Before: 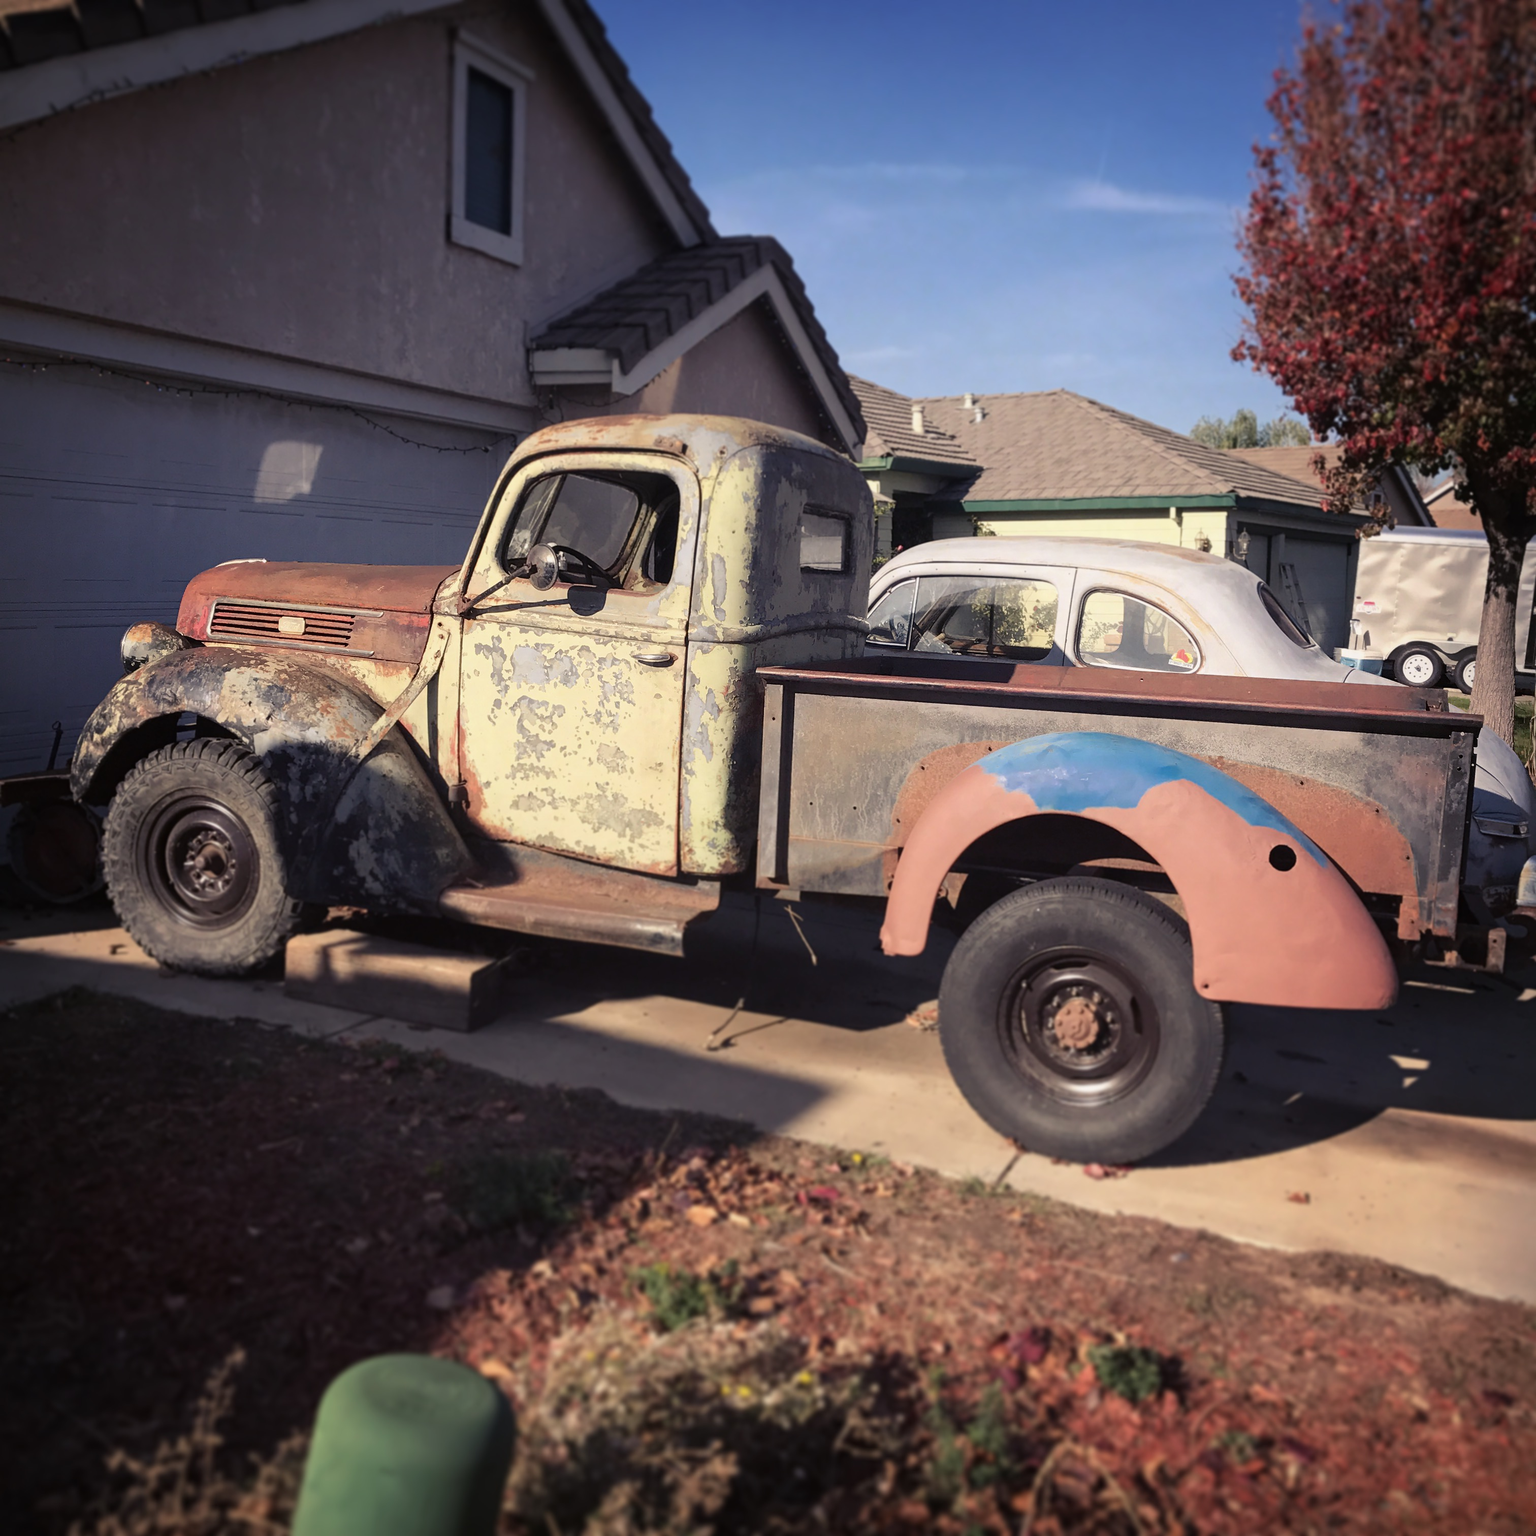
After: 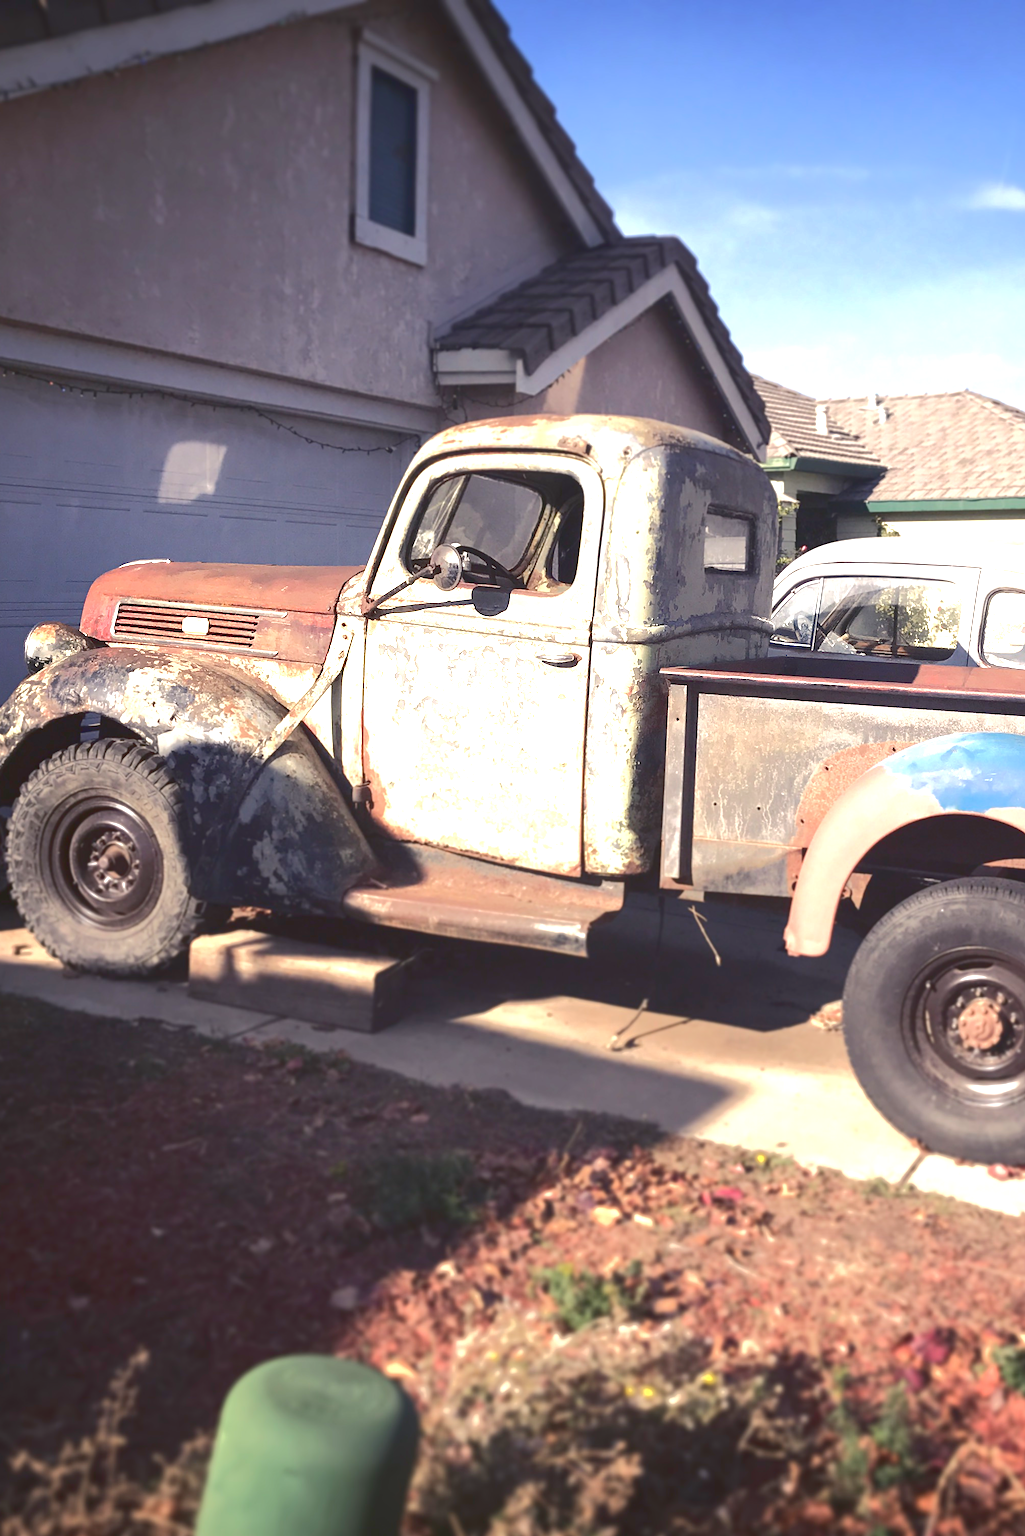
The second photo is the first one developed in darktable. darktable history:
tone curve: curves: ch0 [(0, 0) (0.003, 0.08) (0.011, 0.088) (0.025, 0.104) (0.044, 0.122) (0.069, 0.141) (0.1, 0.161) (0.136, 0.181) (0.177, 0.209) (0.224, 0.246) (0.277, 0.293) (0.335, 0.343) (0.399, 0.399) (0.468, 0.464) (0.543, 0.54) (0.623, 0.616) (0.709, 0.694) (0.801, 0.757) (0.898, 0.821) (1, 1)], color space Lab, linked channels, preserve colors none
exposure: black level correction 0, exposure 1.285 EV, compensate exposure bias true, compensate highlight preservation false
crop and rotate: left 6.308%, right 26.902%
